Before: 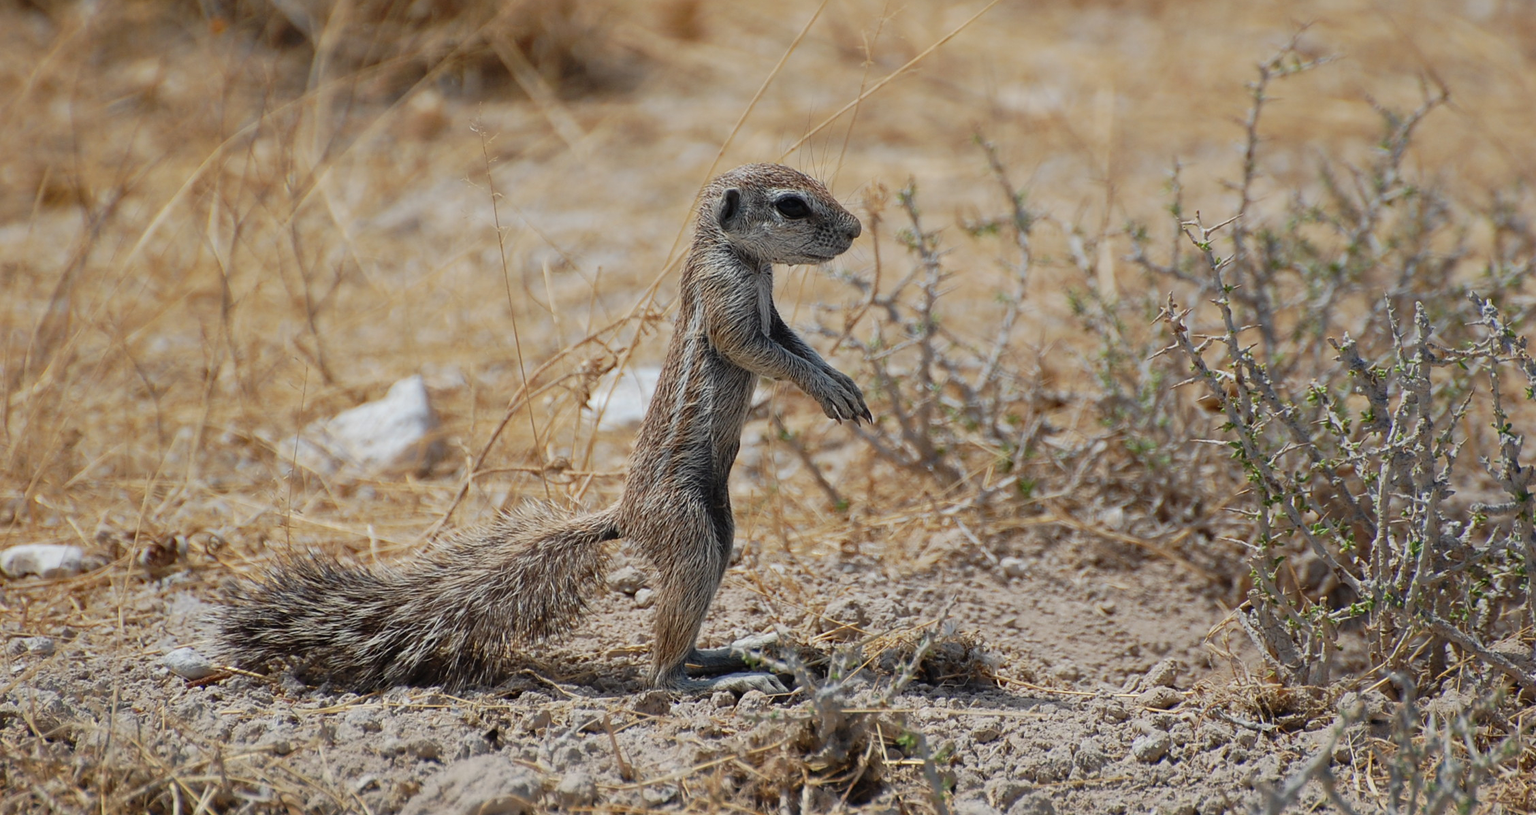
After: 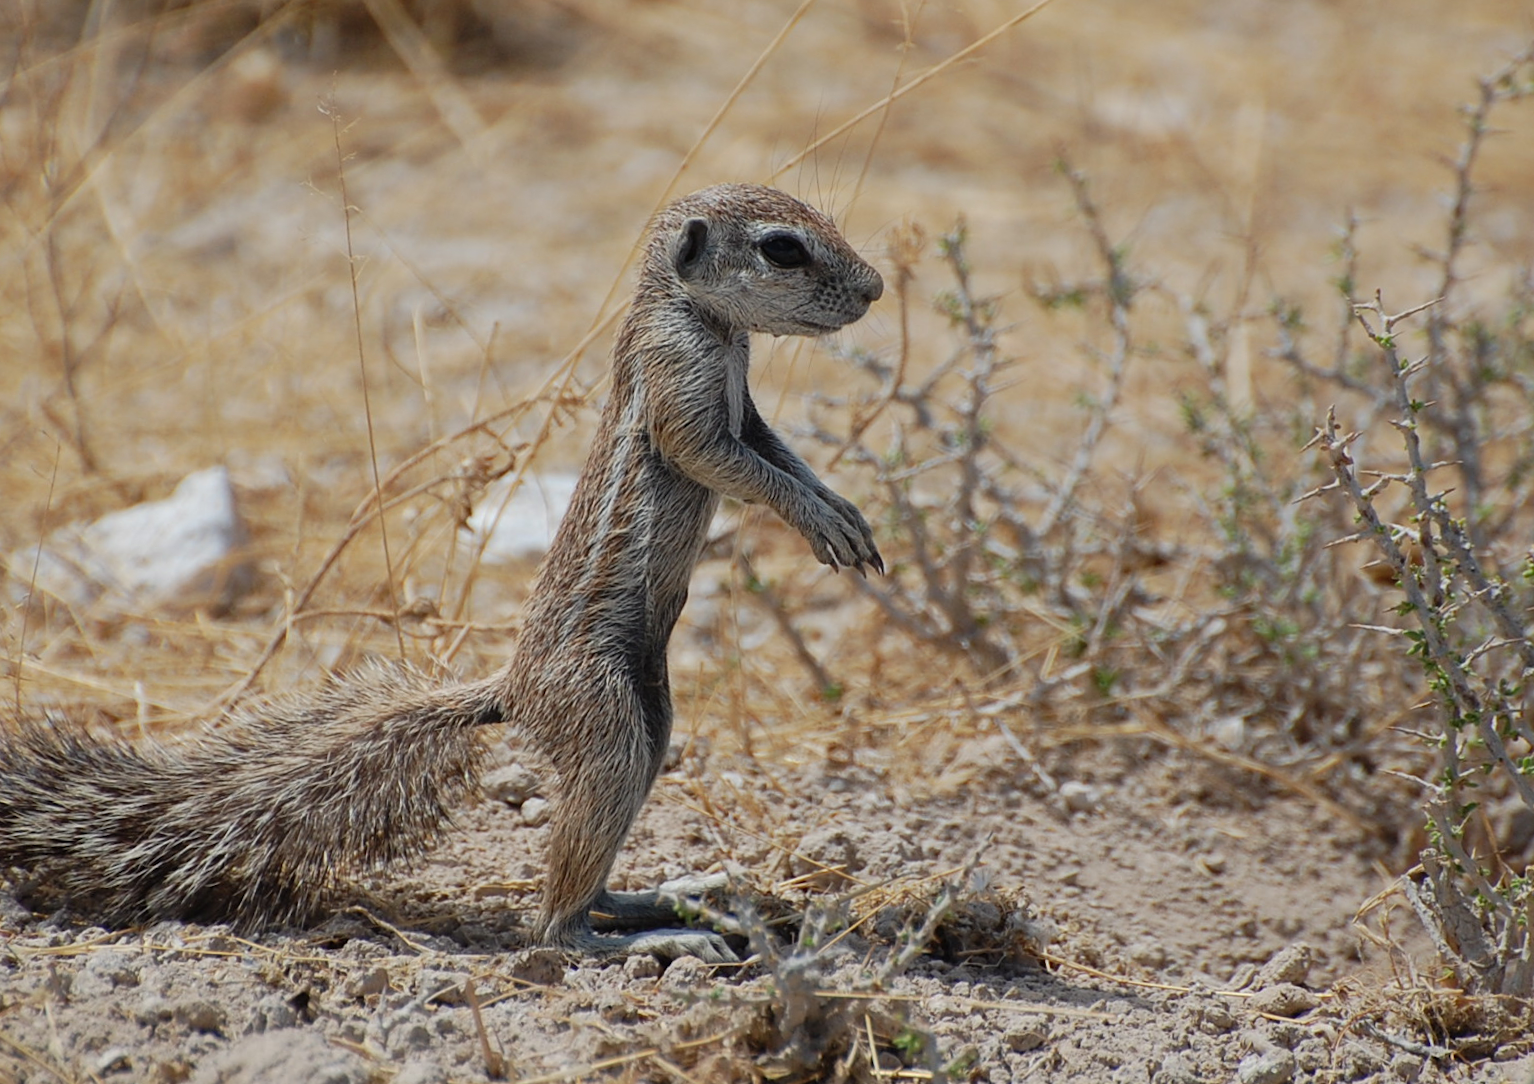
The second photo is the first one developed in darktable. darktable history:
crop and rotate: angle -3.18°, left 14.227%, top 0.025%, right 10.751%, bottom 0.051%
